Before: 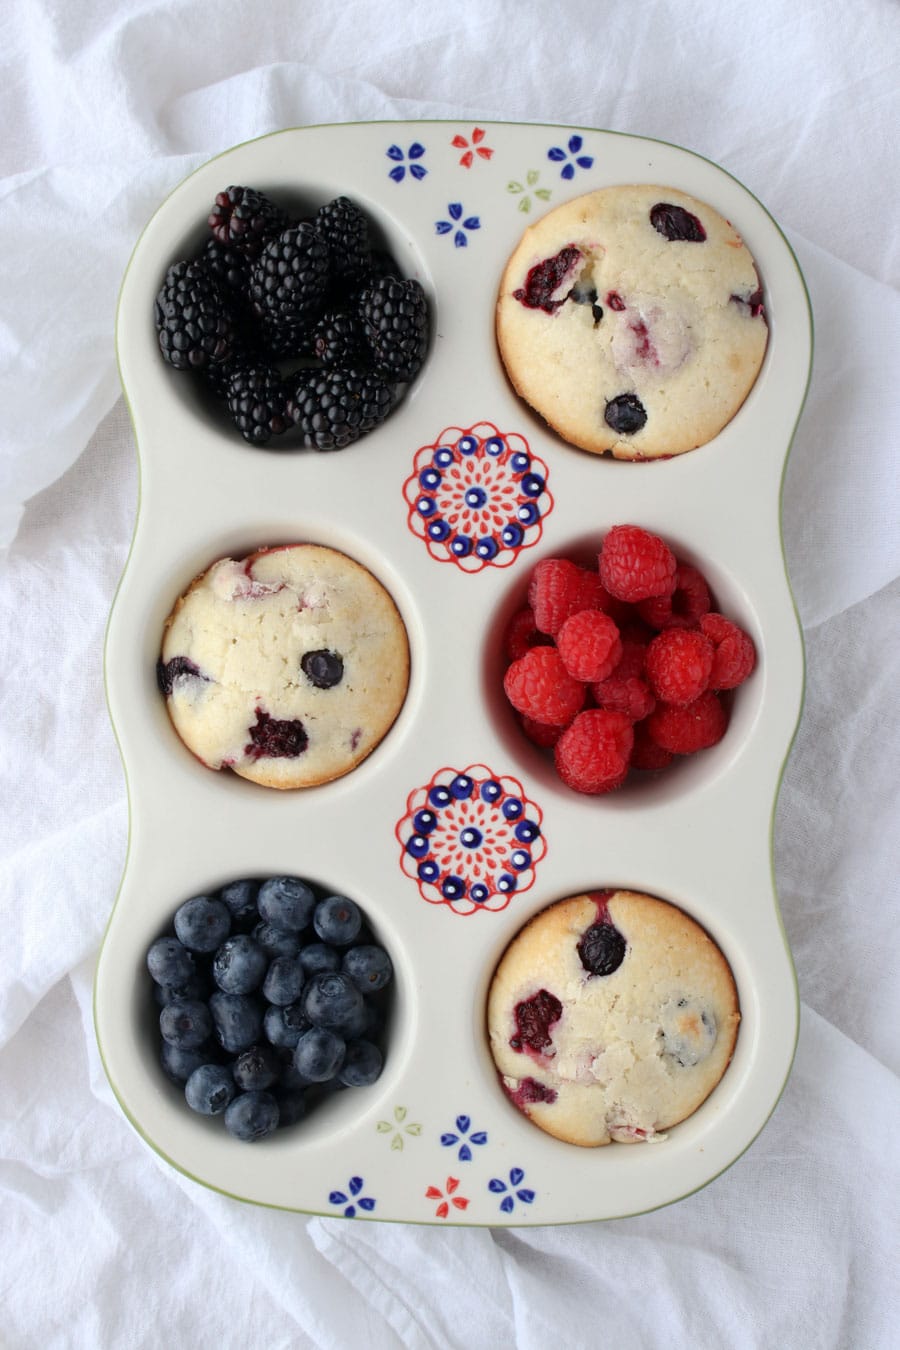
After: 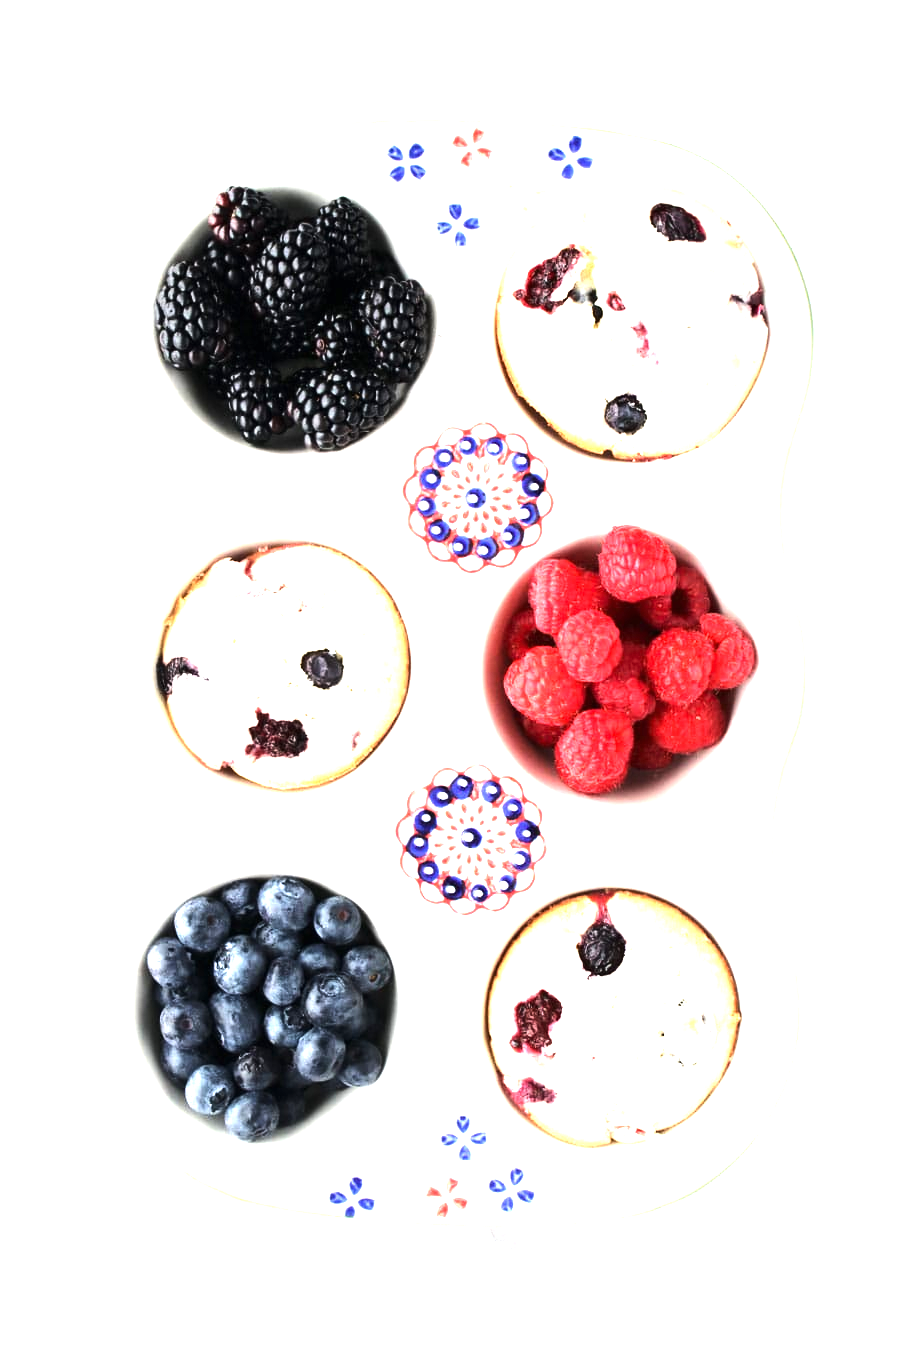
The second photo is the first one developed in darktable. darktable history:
tone equalizer: -8 EV -1.08 EV, -7 EV -1.01 EV, -6 EV -0.867 EV, -5 EV -0.578 EV, -3 EV 0.578 EV, -2 EV 0.867 EV, -1 EV 1.01 EV, +0 EV 1.08 EV, edges refinement/feathering 500, mask exposure compensation -1.57 EV, preserve details no
exposure: black level correction 0, exposure 1.55 EV, compensate exposure bias true, compensate highlight preservation false
